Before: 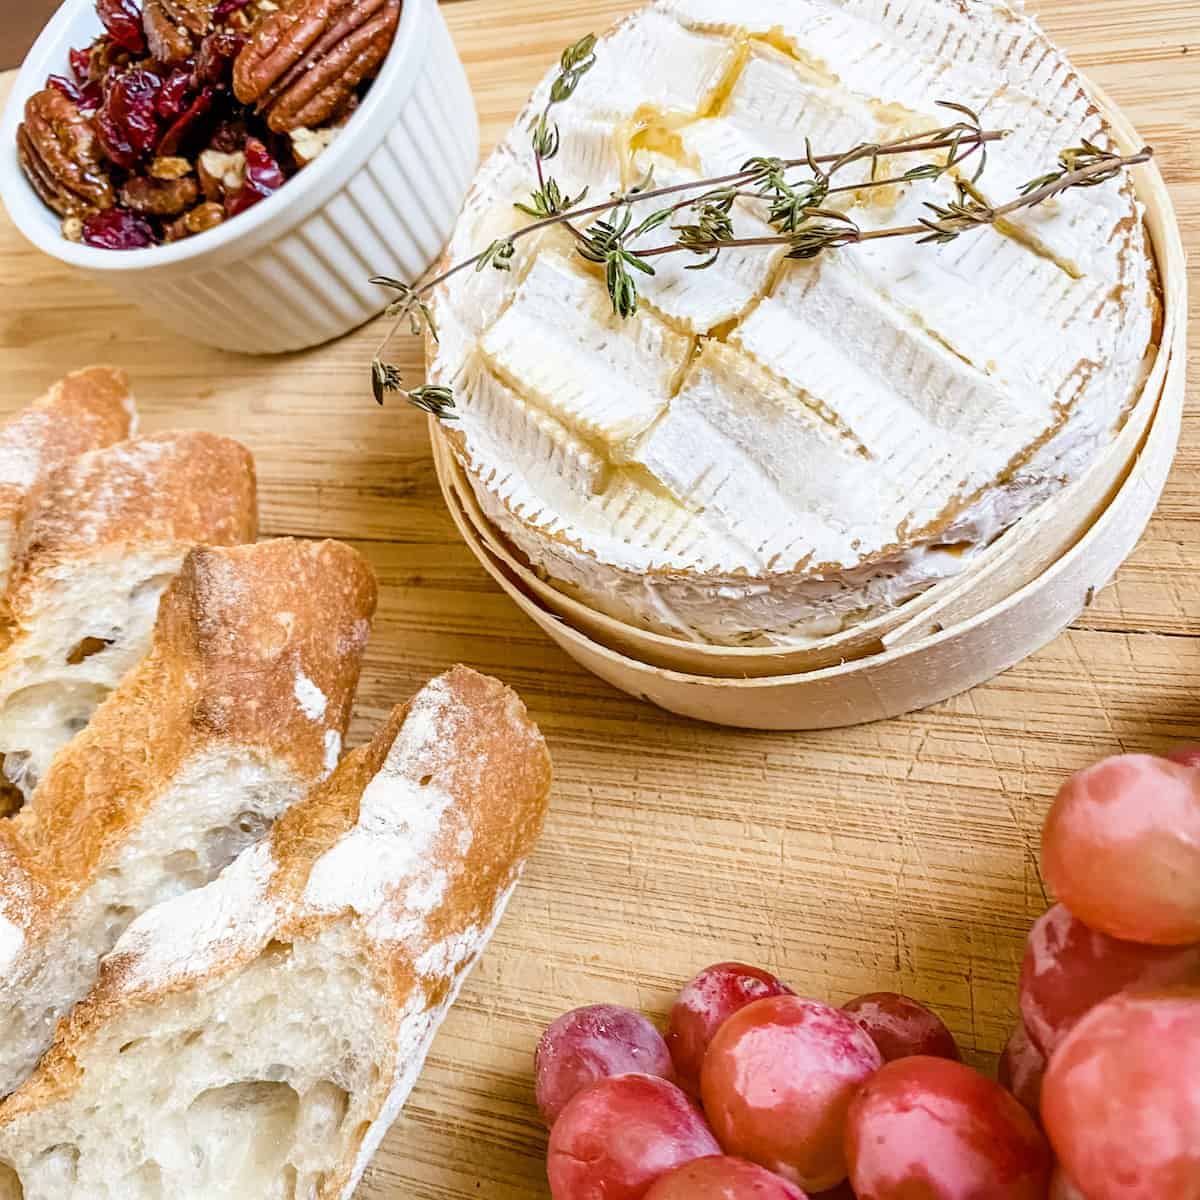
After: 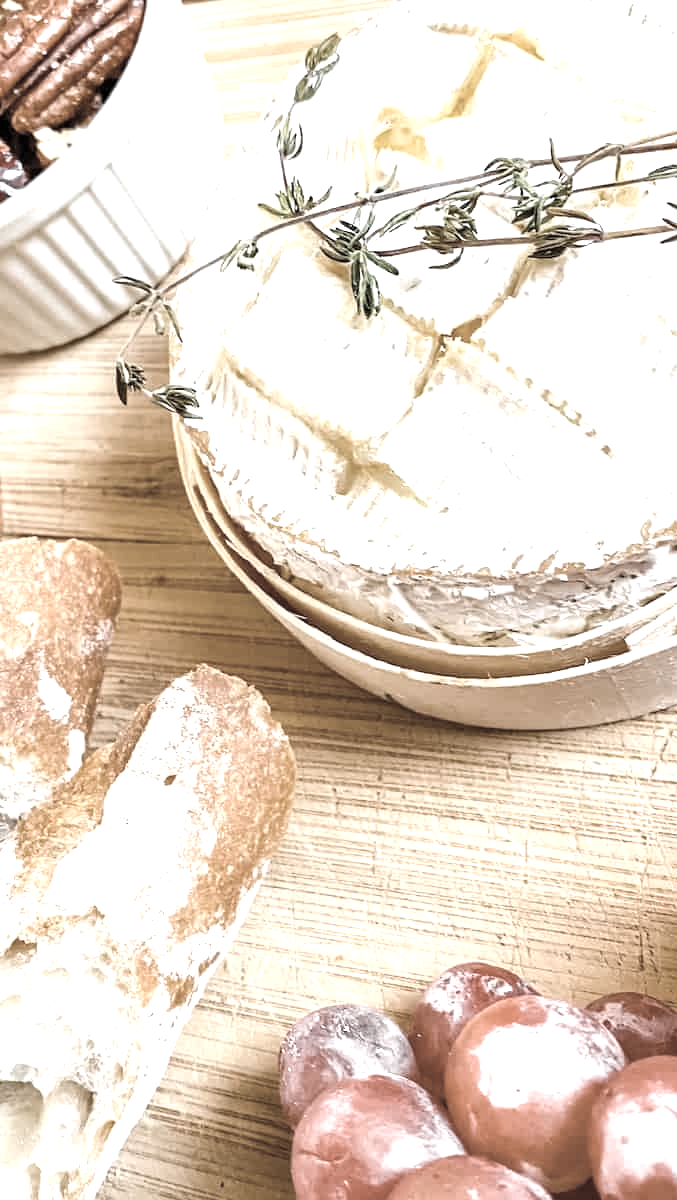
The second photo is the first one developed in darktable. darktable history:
color zones: curves: ch0 [(0, 0.613) (0.01, 0.613) (0.245, 0.448) (0.498, 0.529) (0.642, 0.665) (0.879, 0.777) (0.99, 0.613)]; ch1 [(0, 0.035) (0.121, 0.189) (0.259, 0.197) (0.415, 0.061) (0.589, 0.022) (0.732, 0.022) (0.857, 0.026) (0.991, 0.053)]
crop: left 21.359%, right 22.182%
exposure: exposure 1.001 EV, compensate highlight preservation false
